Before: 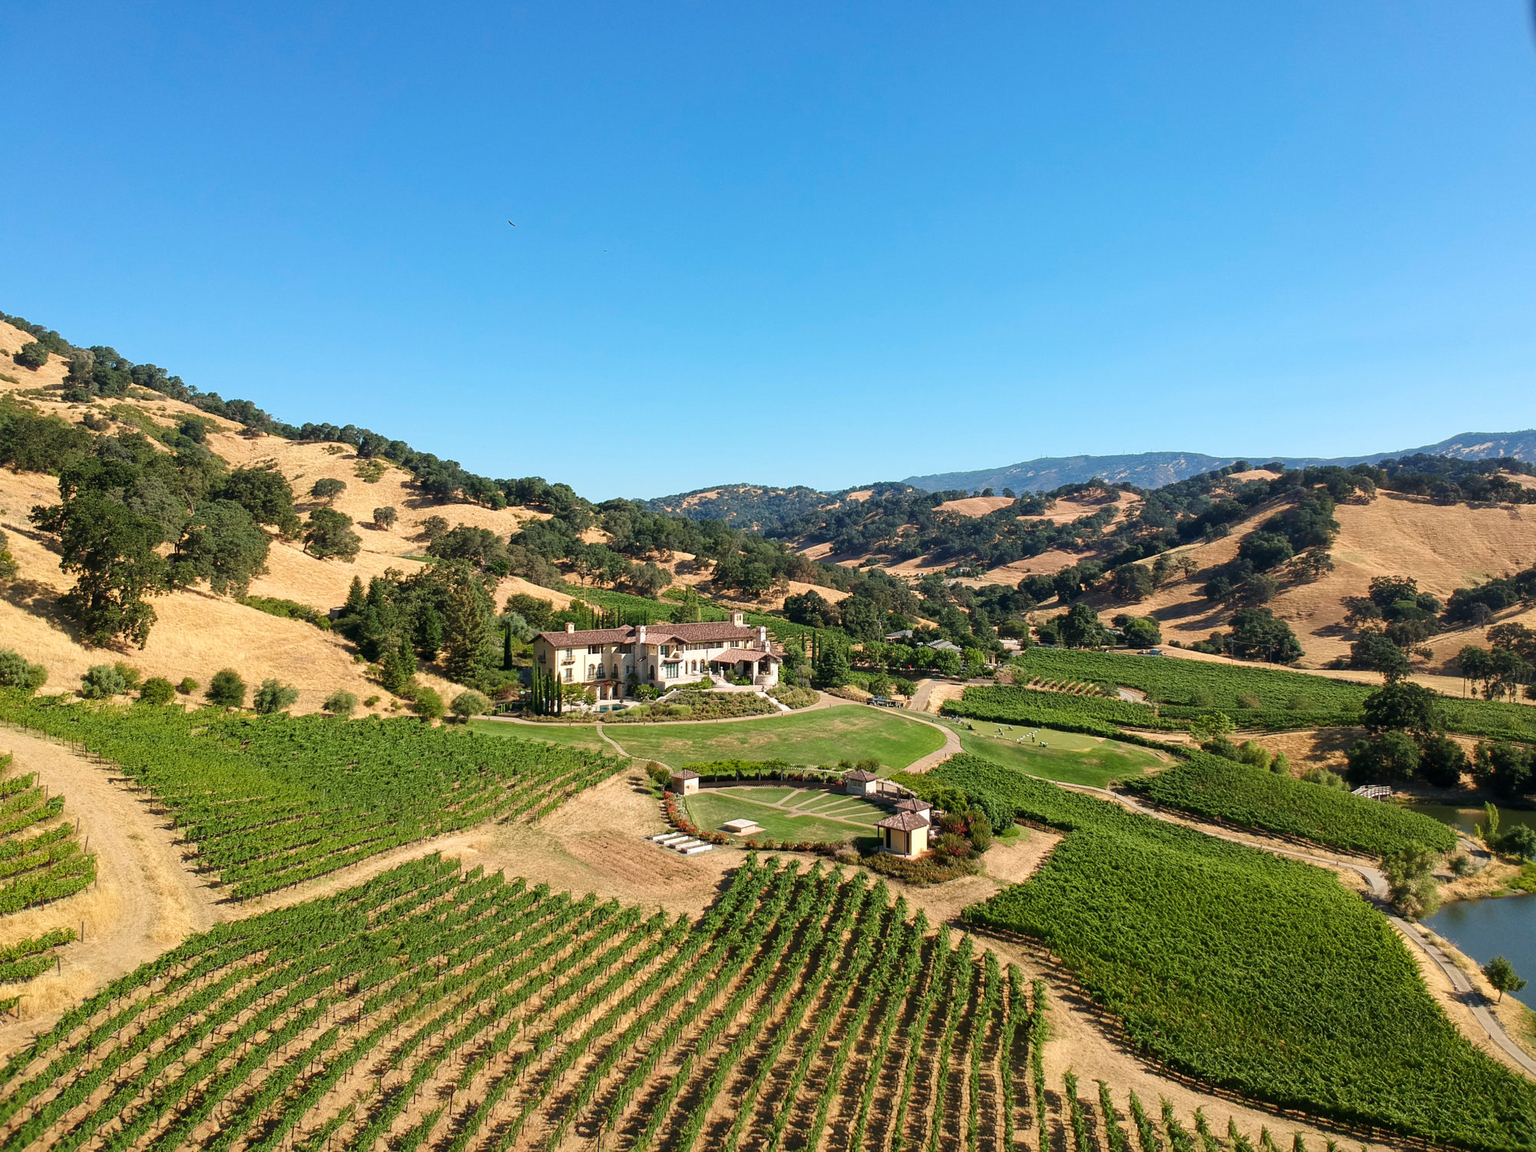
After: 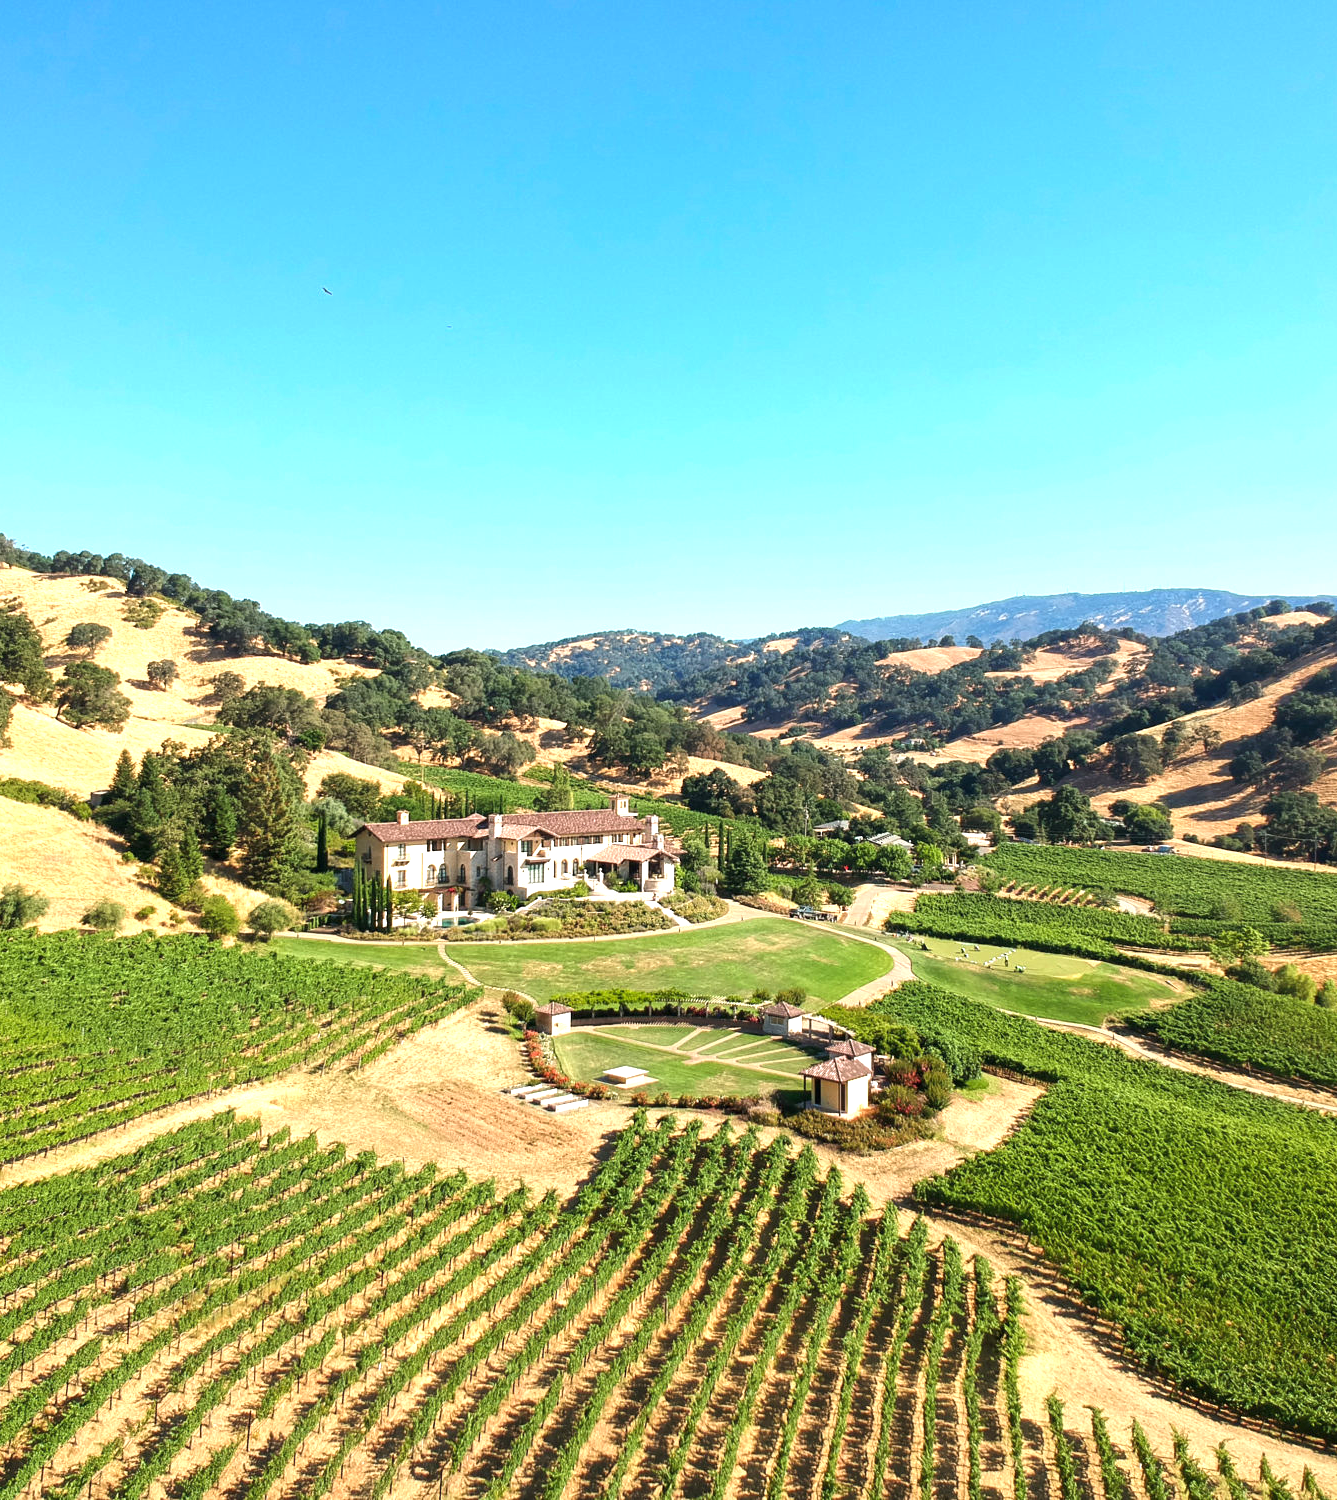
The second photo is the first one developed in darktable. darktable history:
exposure: black level correction 0, exposure 0.694 EV, compensate highlight preservation false
crop: left 16.986%, right 16.127%
levels: levels [0, 0.476, 0.951]
